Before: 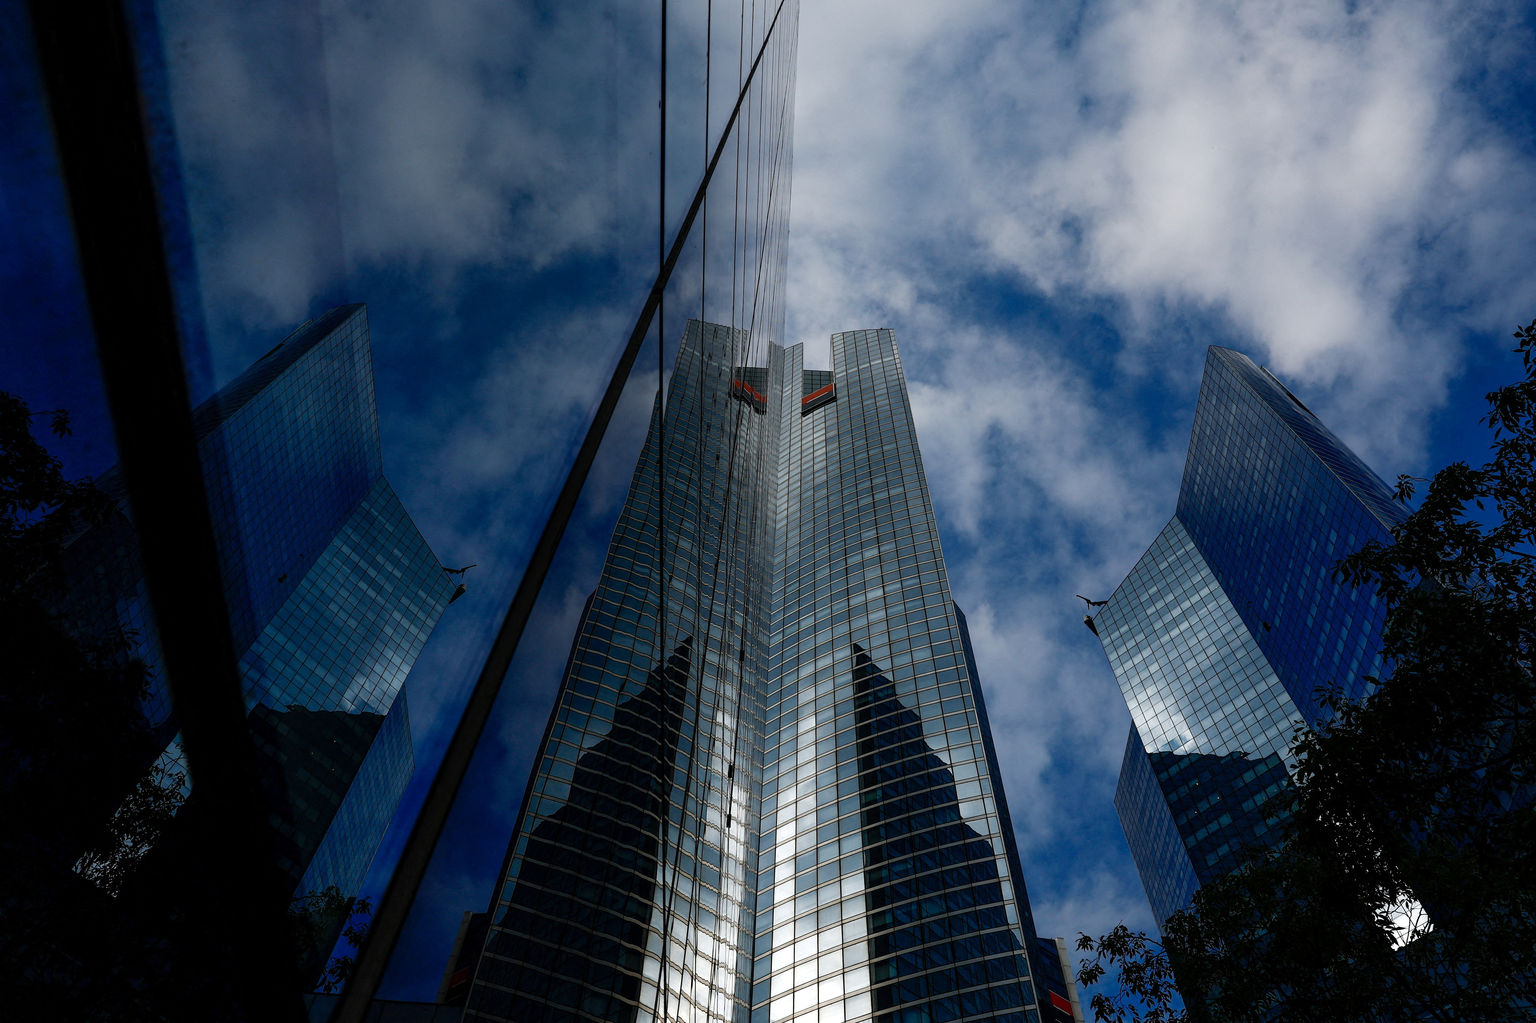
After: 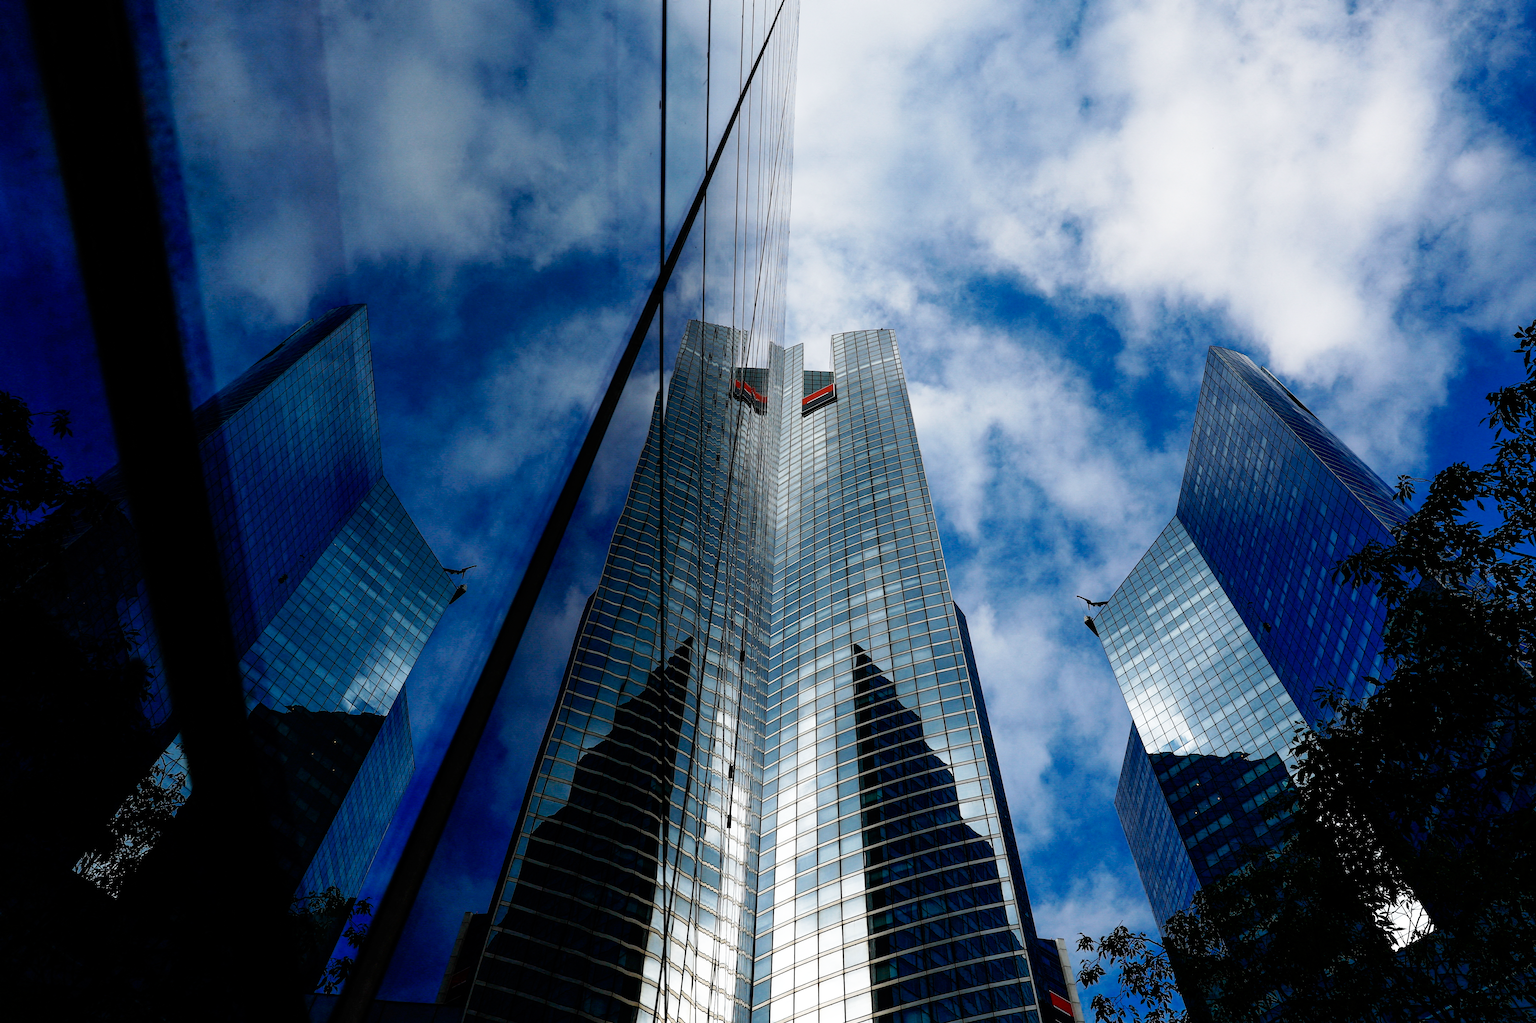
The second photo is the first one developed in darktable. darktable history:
base curve: curves: ch0 [(0, 0) (0.005, 0.002) (0.15, 0.3) (0.4, 0.7) (0.75, 0.95) (1, 1)], preserve colors none
tone equalizer: on, module defaults
